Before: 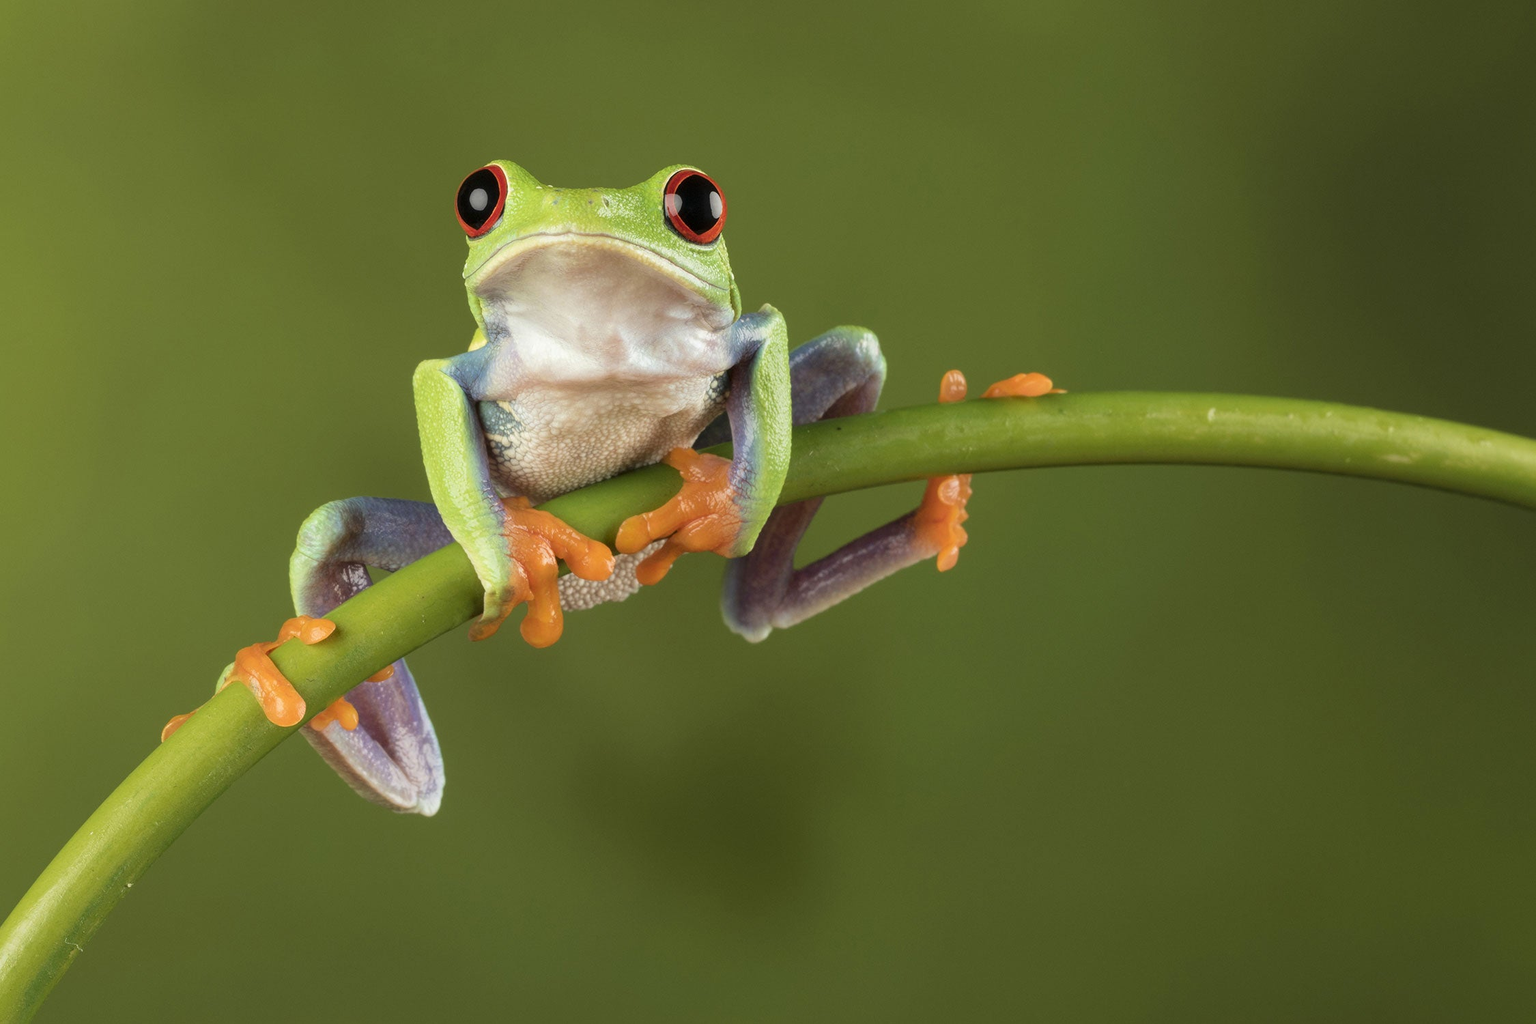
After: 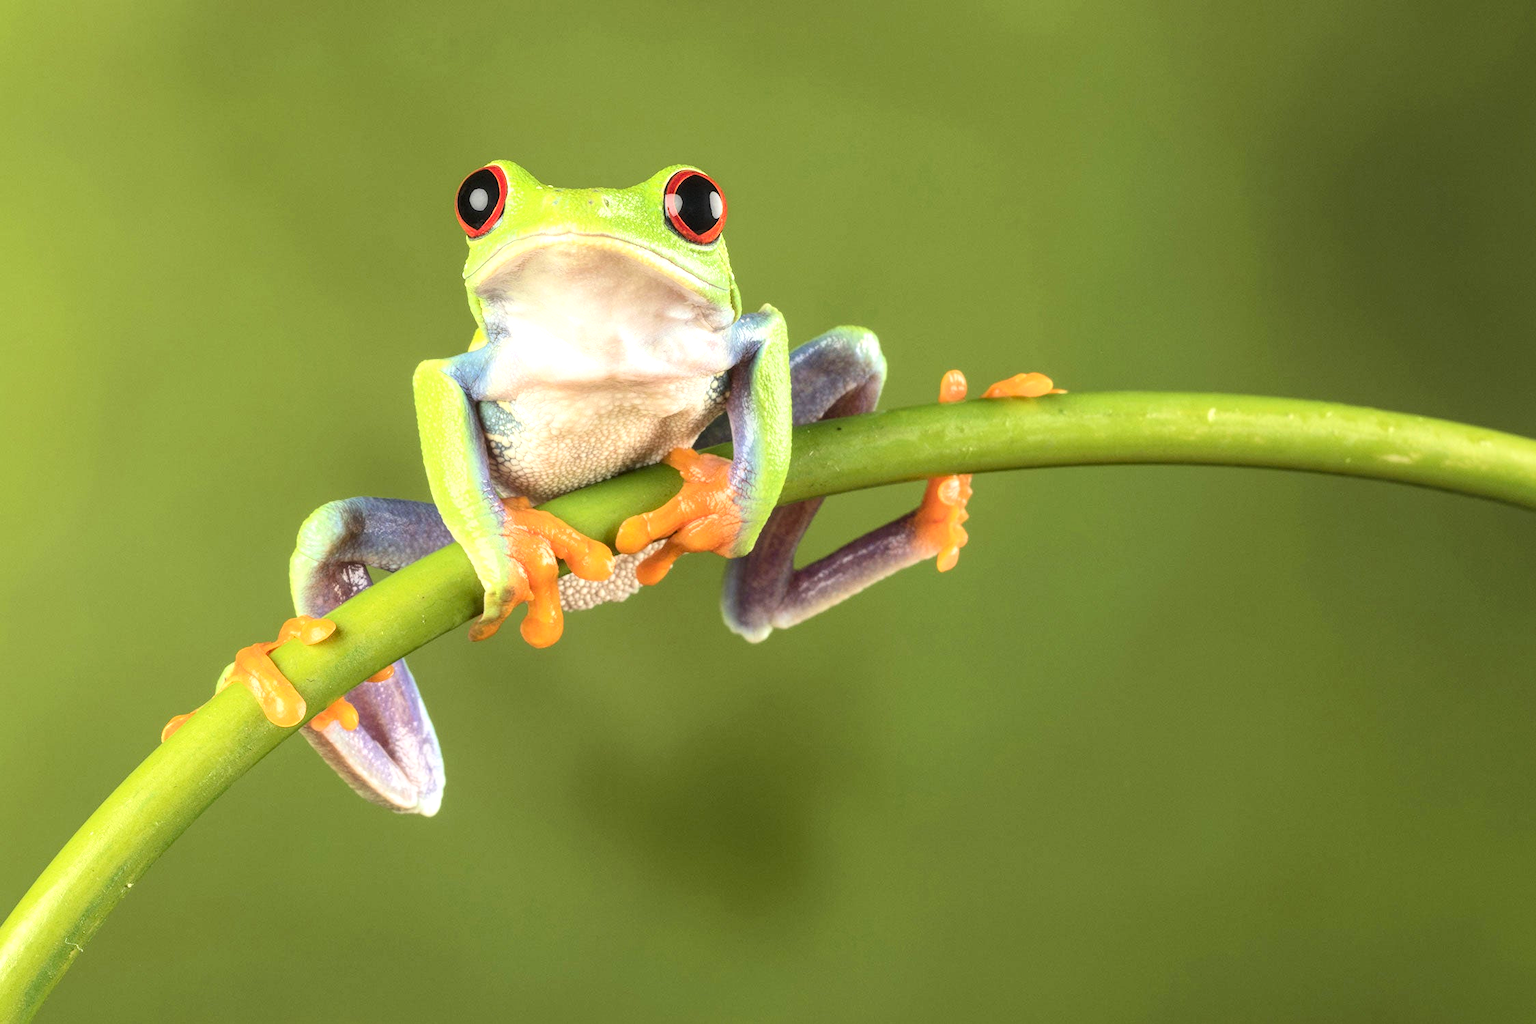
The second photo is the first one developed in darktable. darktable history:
exposure: black level correction 0.001, exposure 0.498 EV, compensate exposure bias true, compensate highlight preservation false
local contrast: on, module defaults
contrast brightness saturation: contrast 0.199, brightness 0.167, saturation 0.222
